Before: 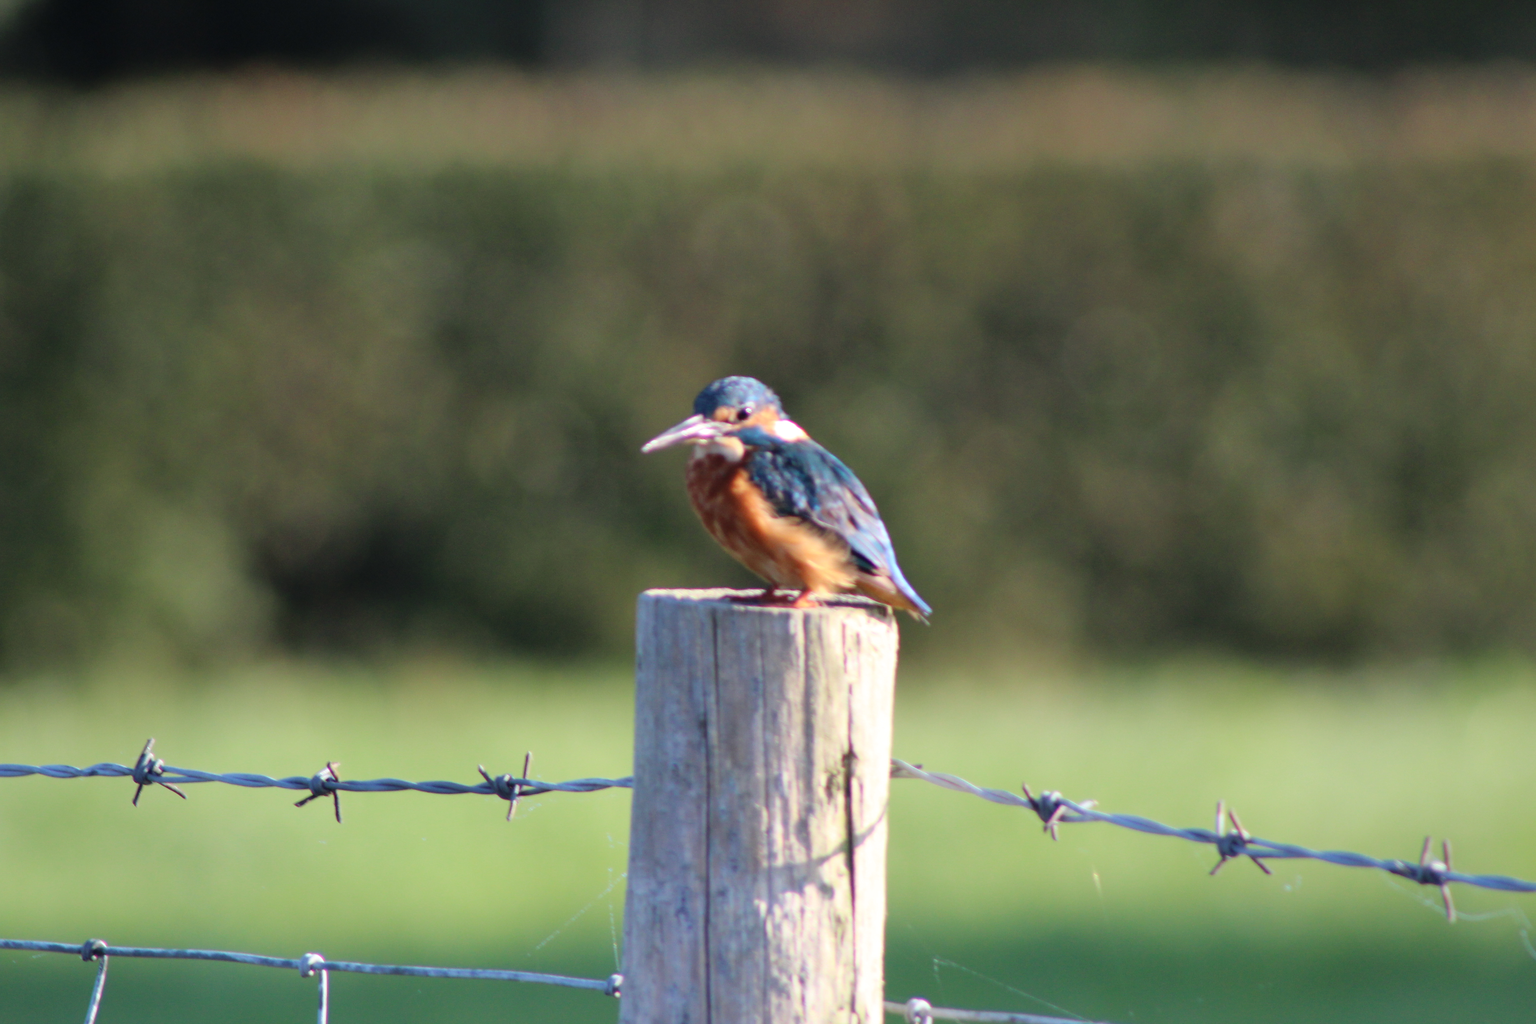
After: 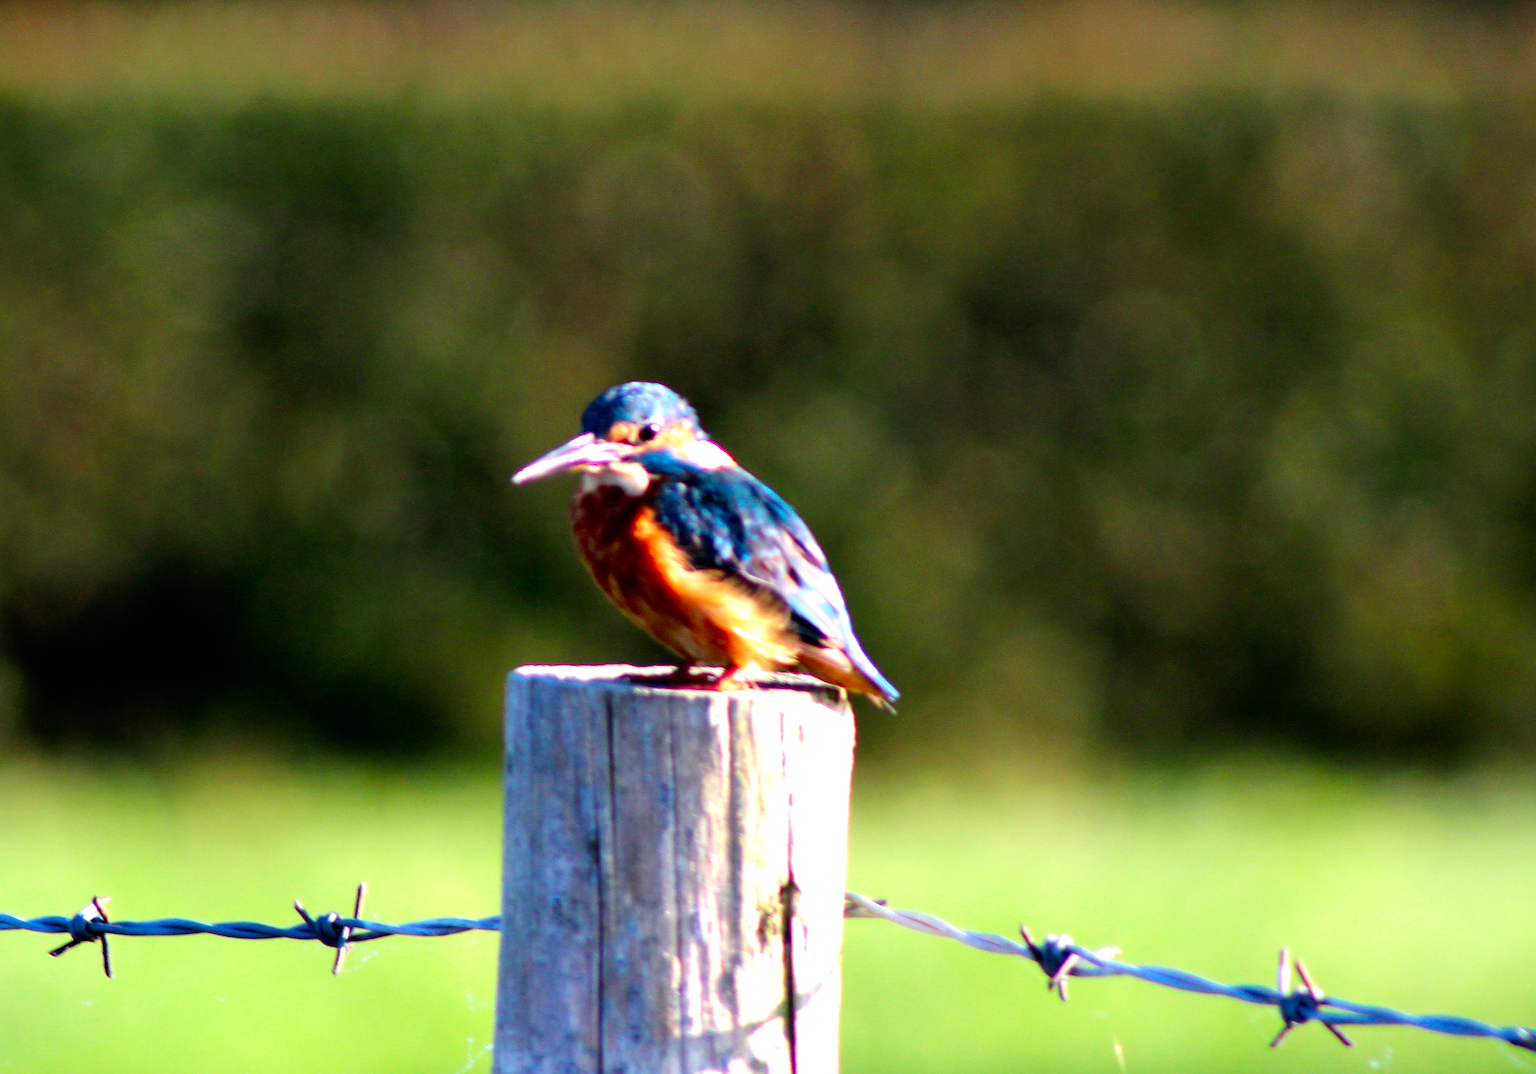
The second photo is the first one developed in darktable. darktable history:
sharpen: on, module defaults
exposure: exposure -0.046 EV, compensate exposure bias true, compensate highlight preservation false
contrast brightness saturation: contrast 0.04, saturation 0.158
crop: left 16.791%, top 8.807%, right 8.226%, bottom 12.498%
filmic rgb: black relative exposure -8.23 EV, white relative exposure 2.21 EV, hardness 7.12, latitude 86.68%, contrast 1.68, highlights saturation mix -4.01%, shadows ↔ highlights balance -1.86%, add noise in highlights 0.001, preserve chrominance no, color science v3 (2019), use custom middle-gray values true, contrast in highlights soft
